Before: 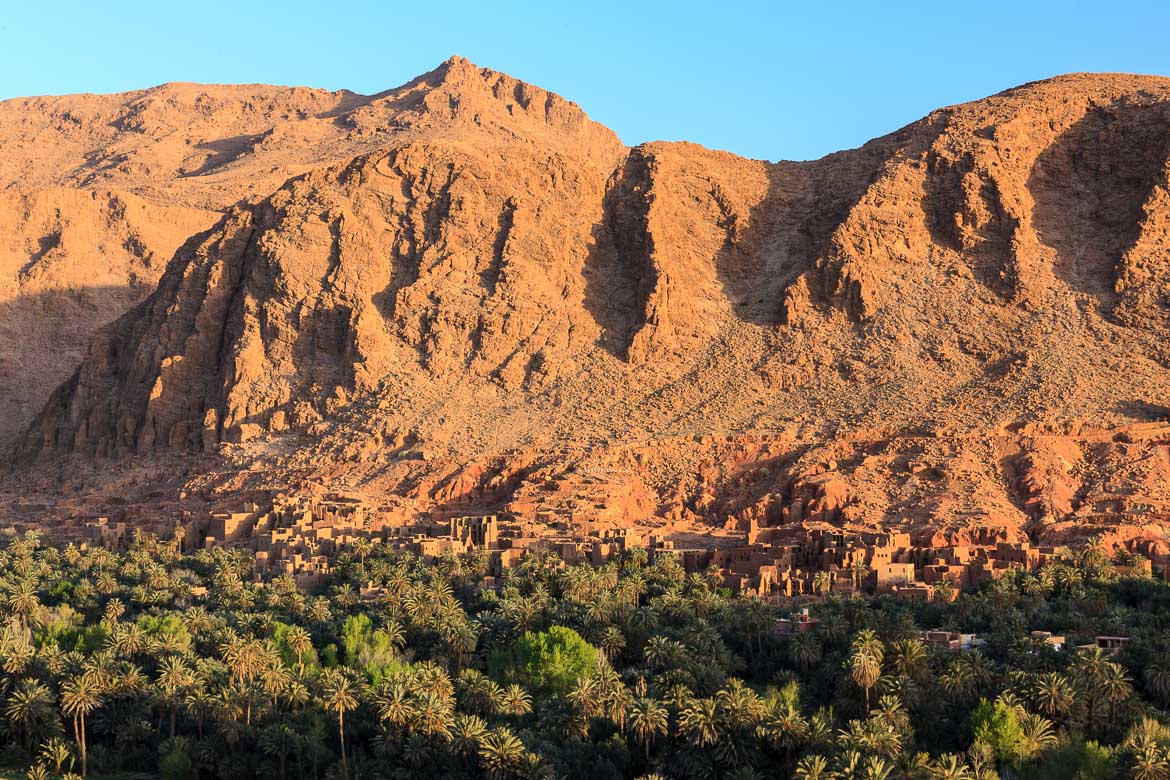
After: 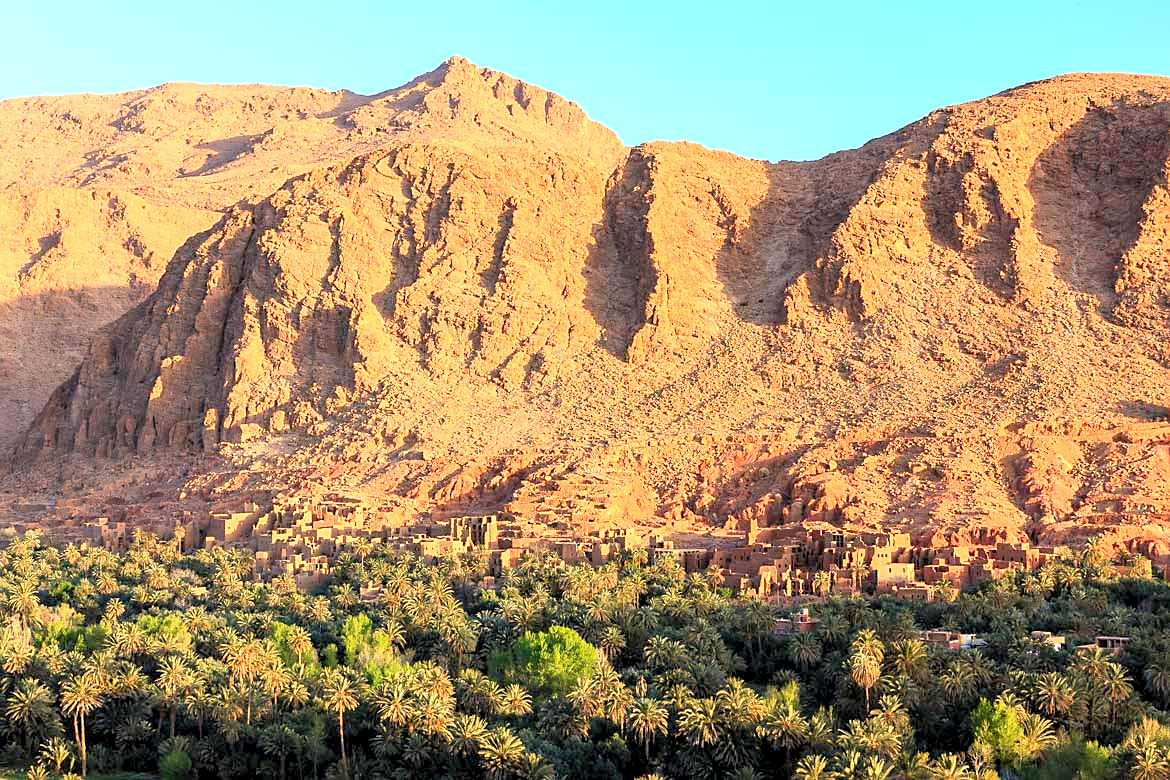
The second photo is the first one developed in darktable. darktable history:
levels: levels [0.036, 0.364, 0.827]
sharpen: radius 1.502, amount 0.401, threshold 1.711
